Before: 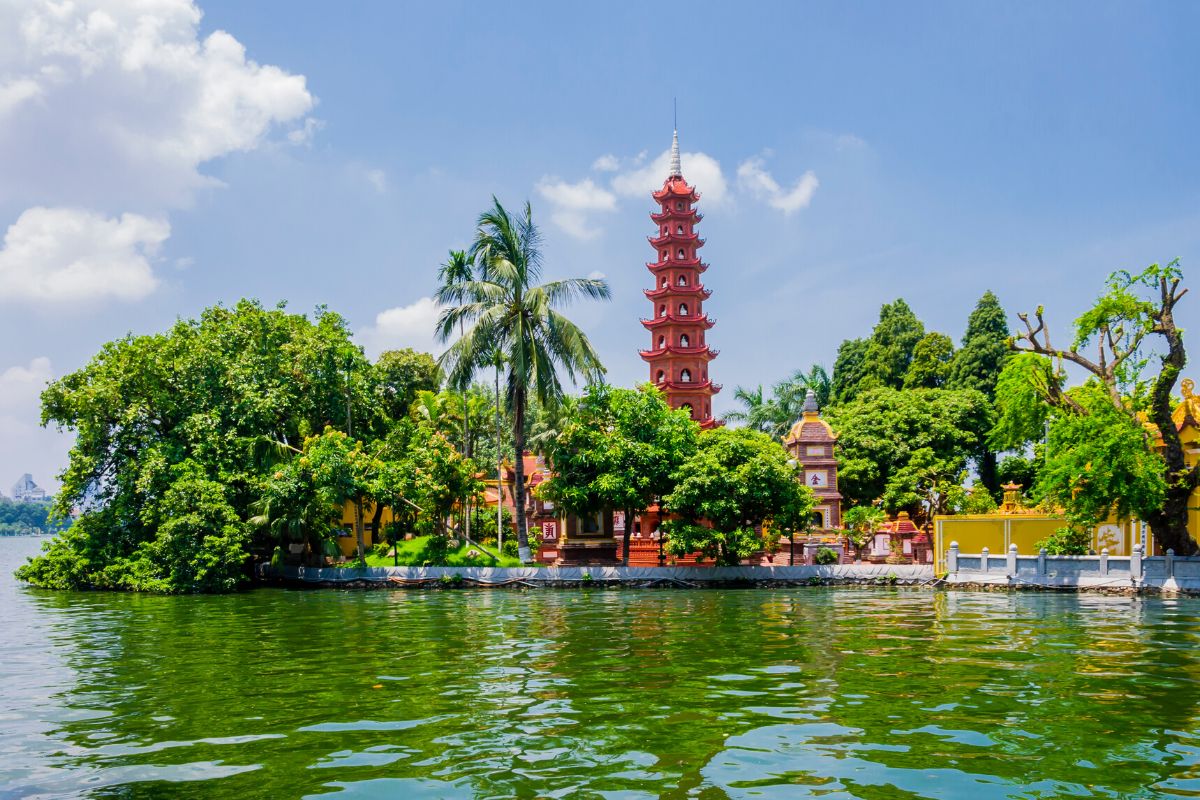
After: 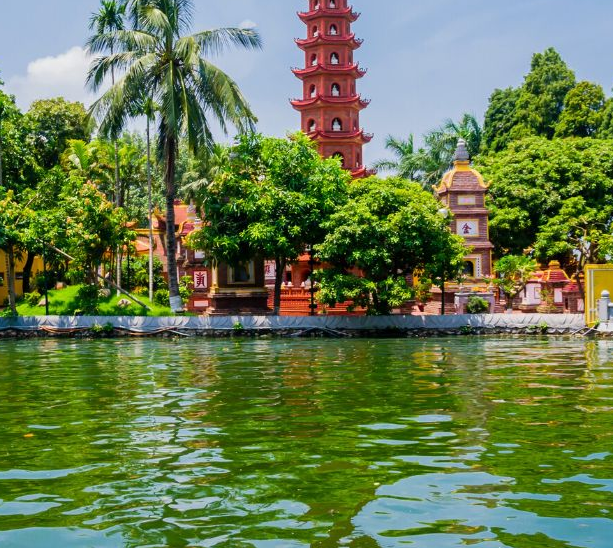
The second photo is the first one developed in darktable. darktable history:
crop and rotate: left 29.092%, top 31.419%, right 19.821%
